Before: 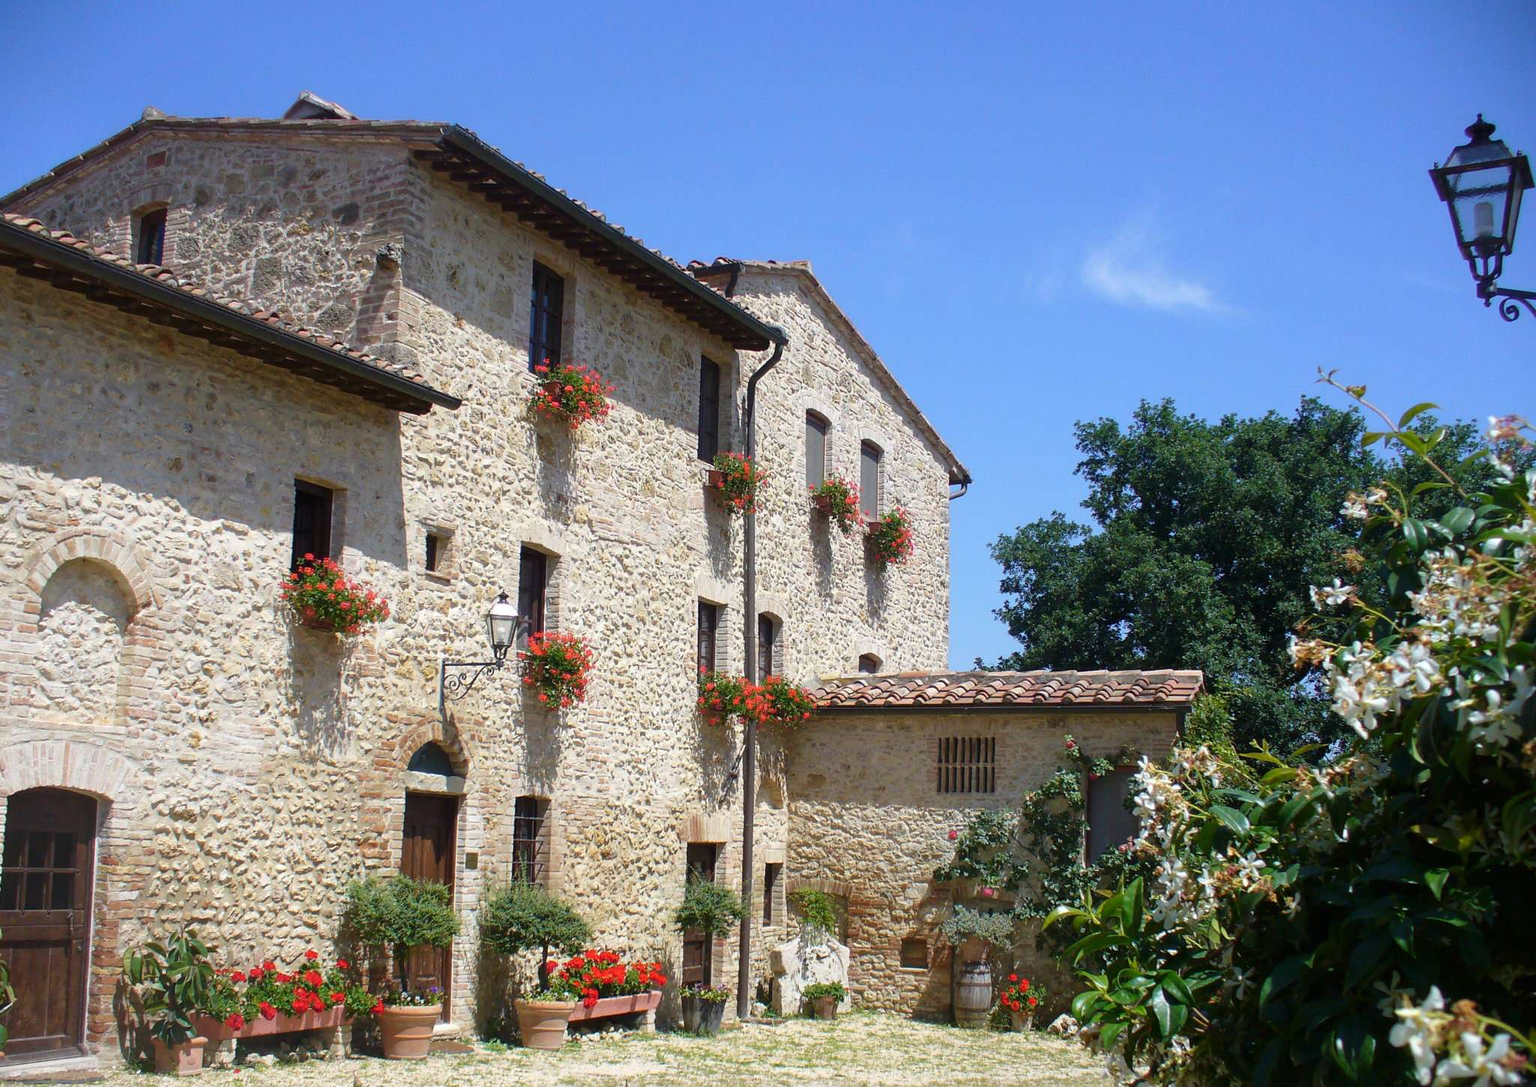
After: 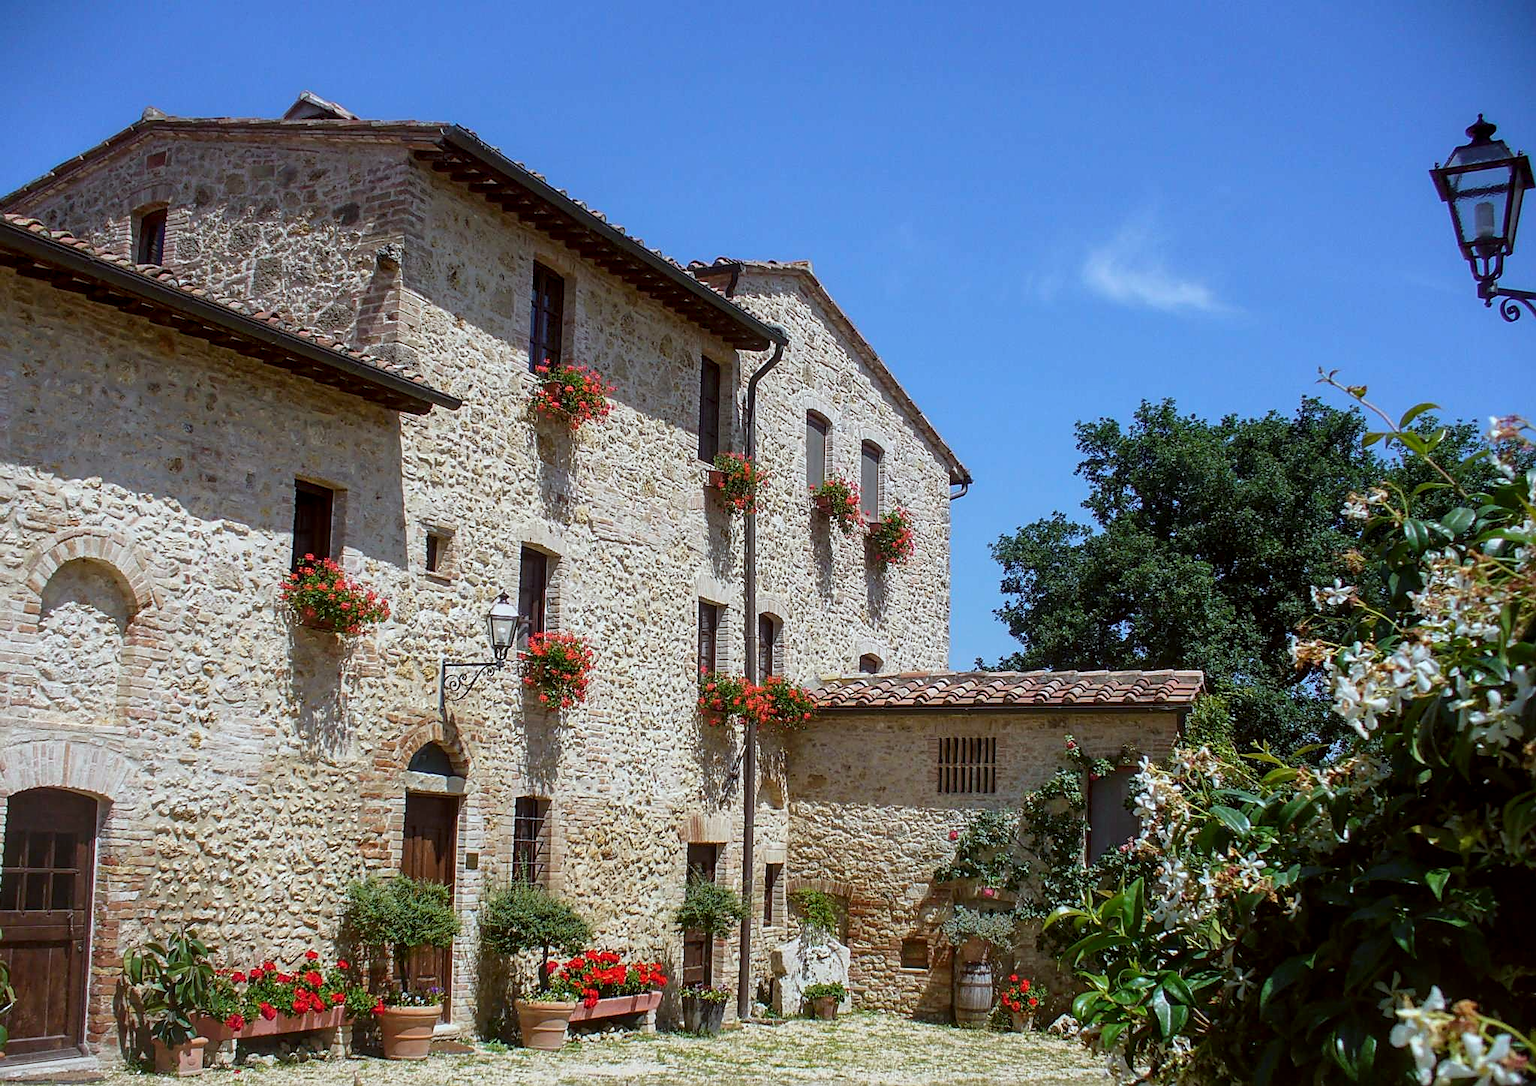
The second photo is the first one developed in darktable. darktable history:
shadows and highlights: radius 121.13, shadows 21.4, white point adjustment -9.72, highlights -14.39, soften with gaussian
local contrast: detail 130%
color correction: highlights a* -3.28, highlights b* -6.24, shadows a* 3.1, shadows b* 5.19
sharpen: on, module defaults
